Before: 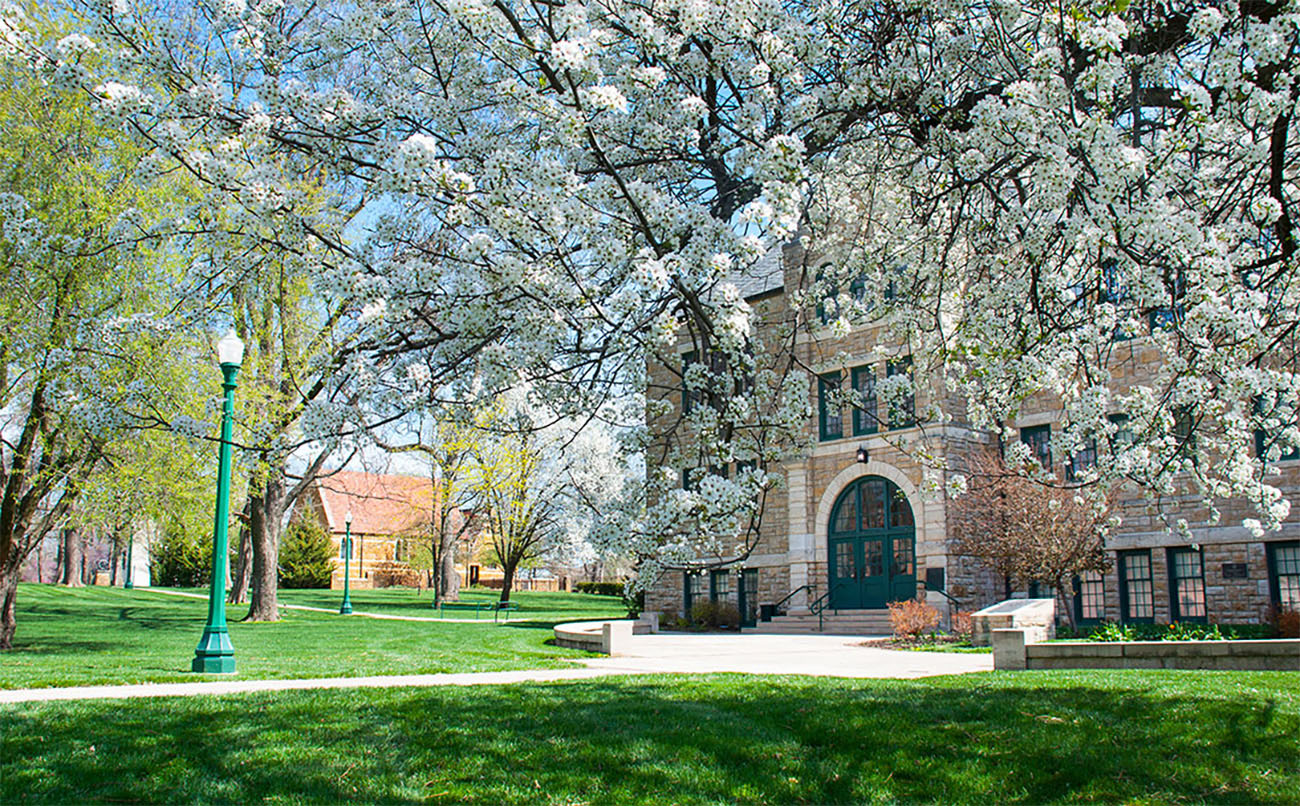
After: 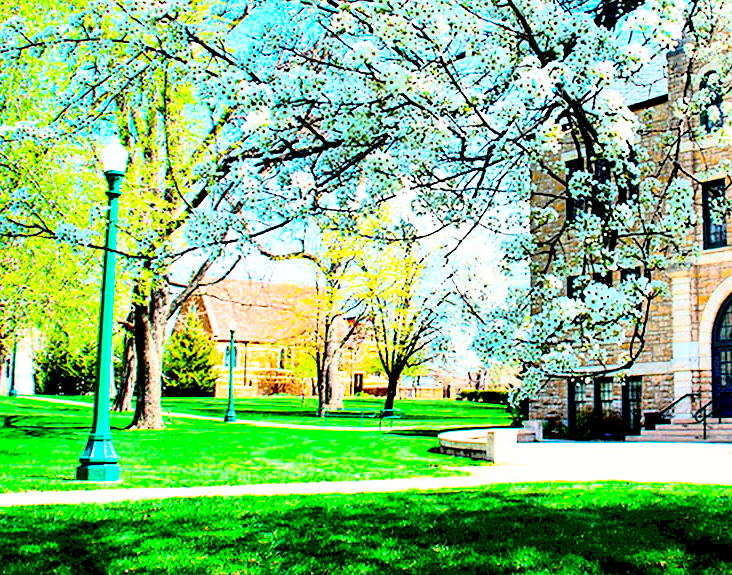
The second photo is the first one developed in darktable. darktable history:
shadows and highlights: on, module defaults
exposure: black level correction 0.04, exposure 0.5 EV, compensate highlight preservation false
crop: left 8.966%, top 23.852%, right 34.699%, bottom 4.703%
rgb curve: curves: ch0 [(0, 0) (0.21, 0.15) (0.24, 0.21) (0.5, 0.75) (0.75, 0.96) (0.89, 0.99) (1, 1)]; ch1 [(0, 0.02) (0.21, 0.13) (0.25, 0.2) (0.5, 0.67) (0.75, 0.9) (0.89, 0.97) (1, 1)]; ch2 [(0, 0.02) (0.21, 0.13) (0.25, 0.2) (0.5, 0.67) (0.75, 0.9) (0.89, 0.97) (1, 1)], compensate middle gray true
